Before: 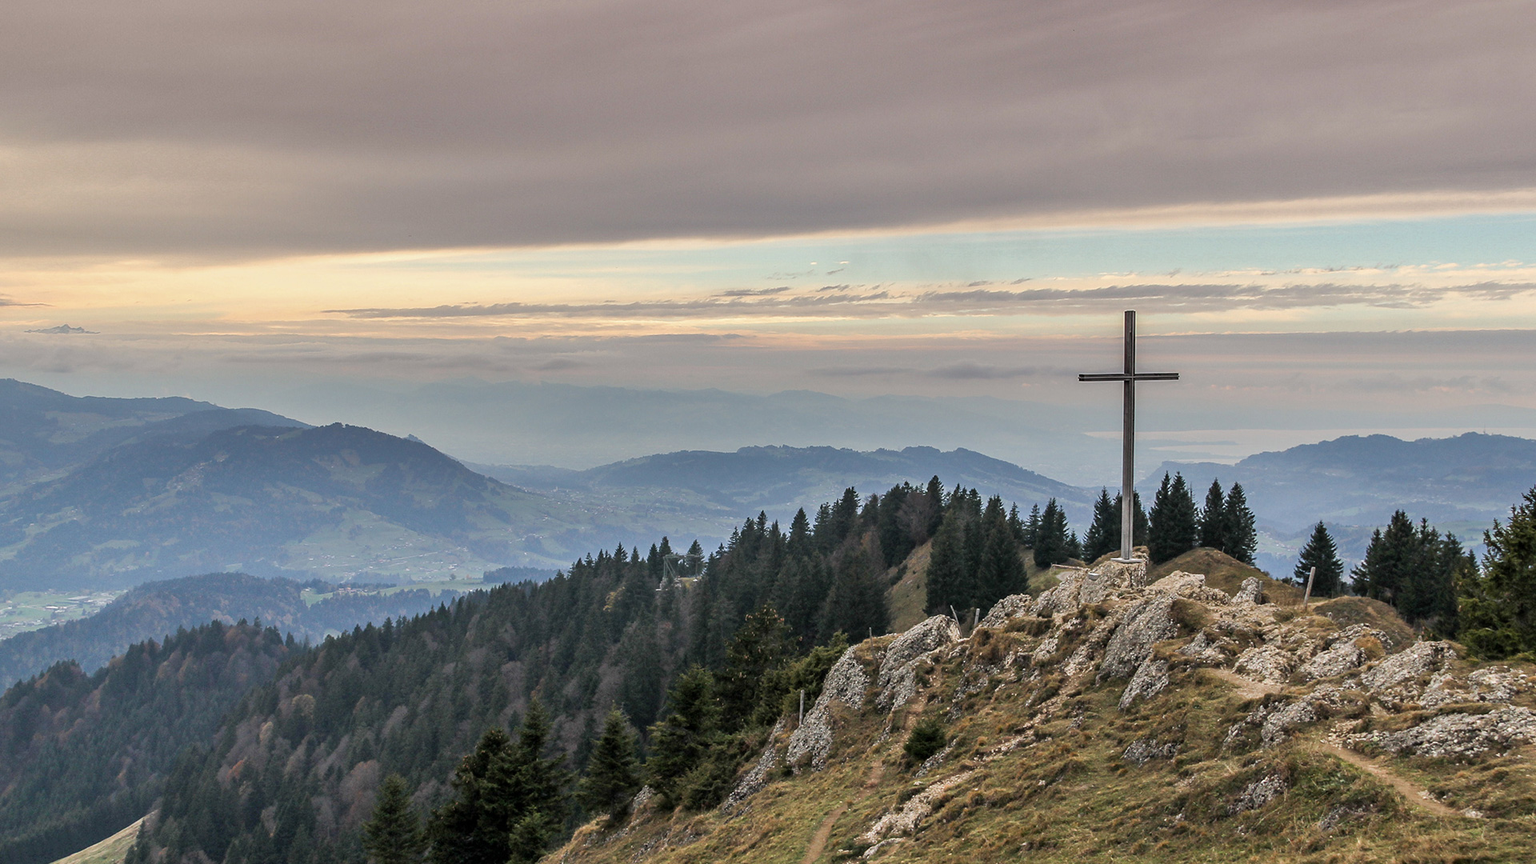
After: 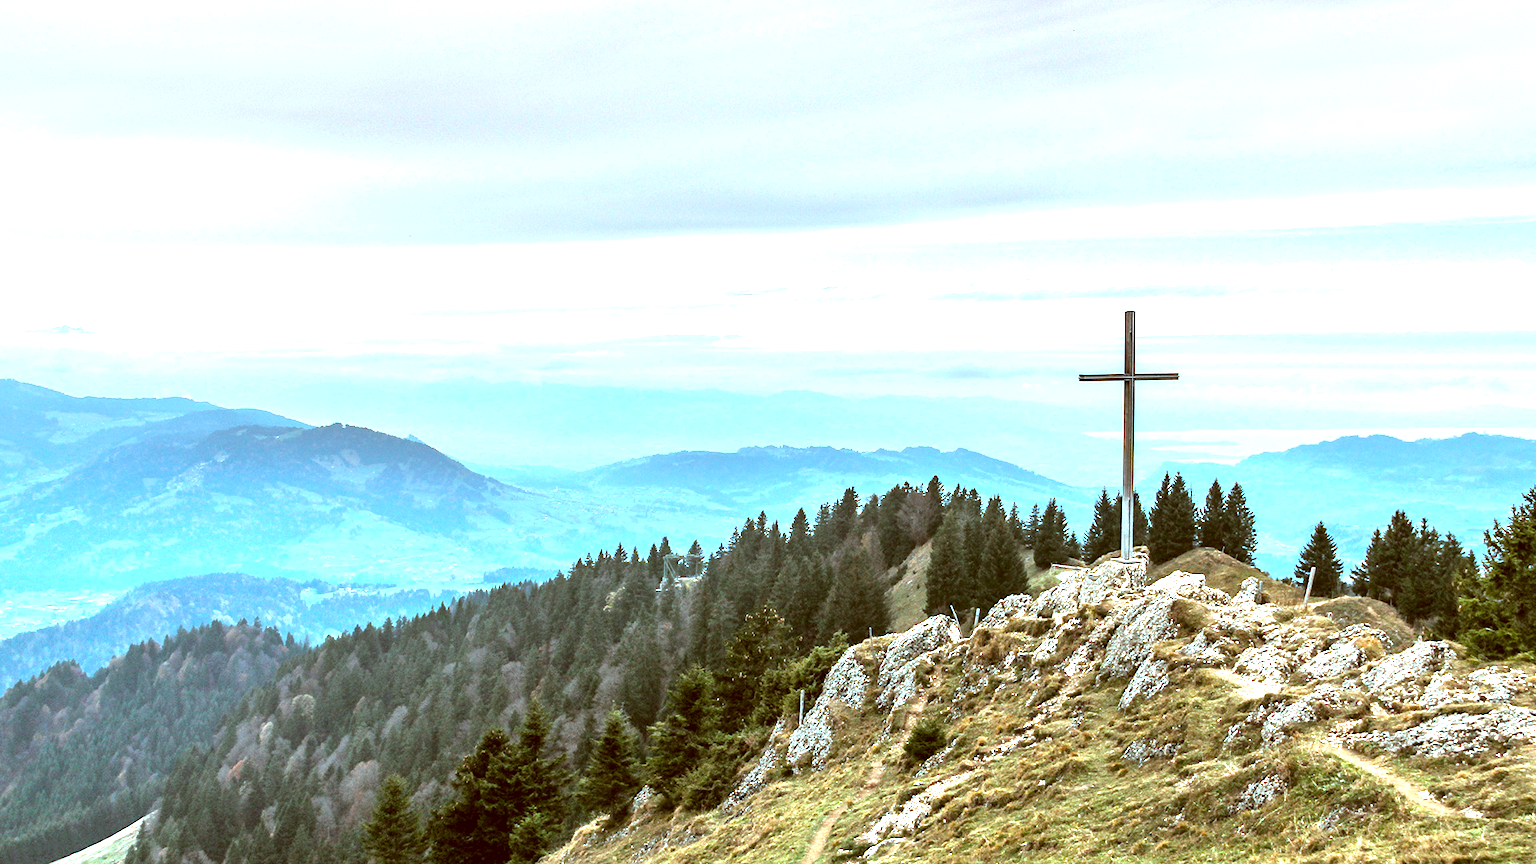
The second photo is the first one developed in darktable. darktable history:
exposure: black level correction 0, exposure 1.466 EV, compensate exposure bias true, compensate highlight preservation false
color correction: highlights a* -14.39, highlights b* -16.07, shadows a* 10.71, shadows b* 28.87
color balance rgb: perceptual saturation grading › global saturation 19.454%, contrast 15.037%
